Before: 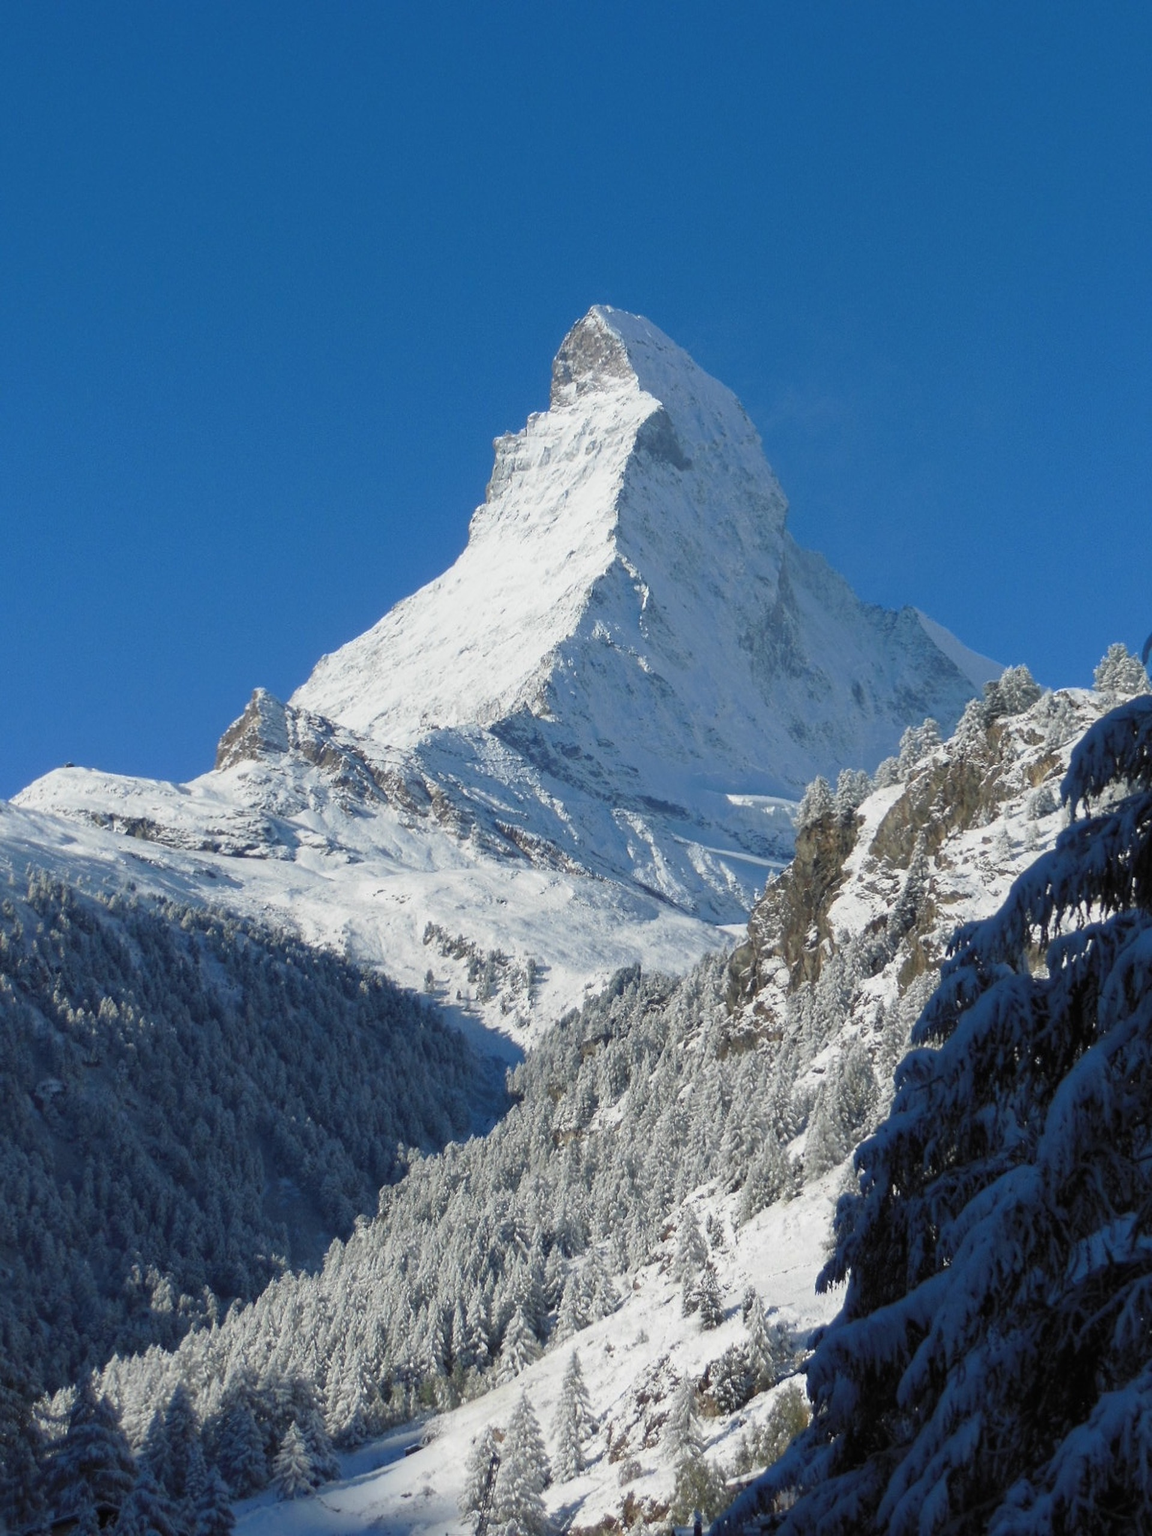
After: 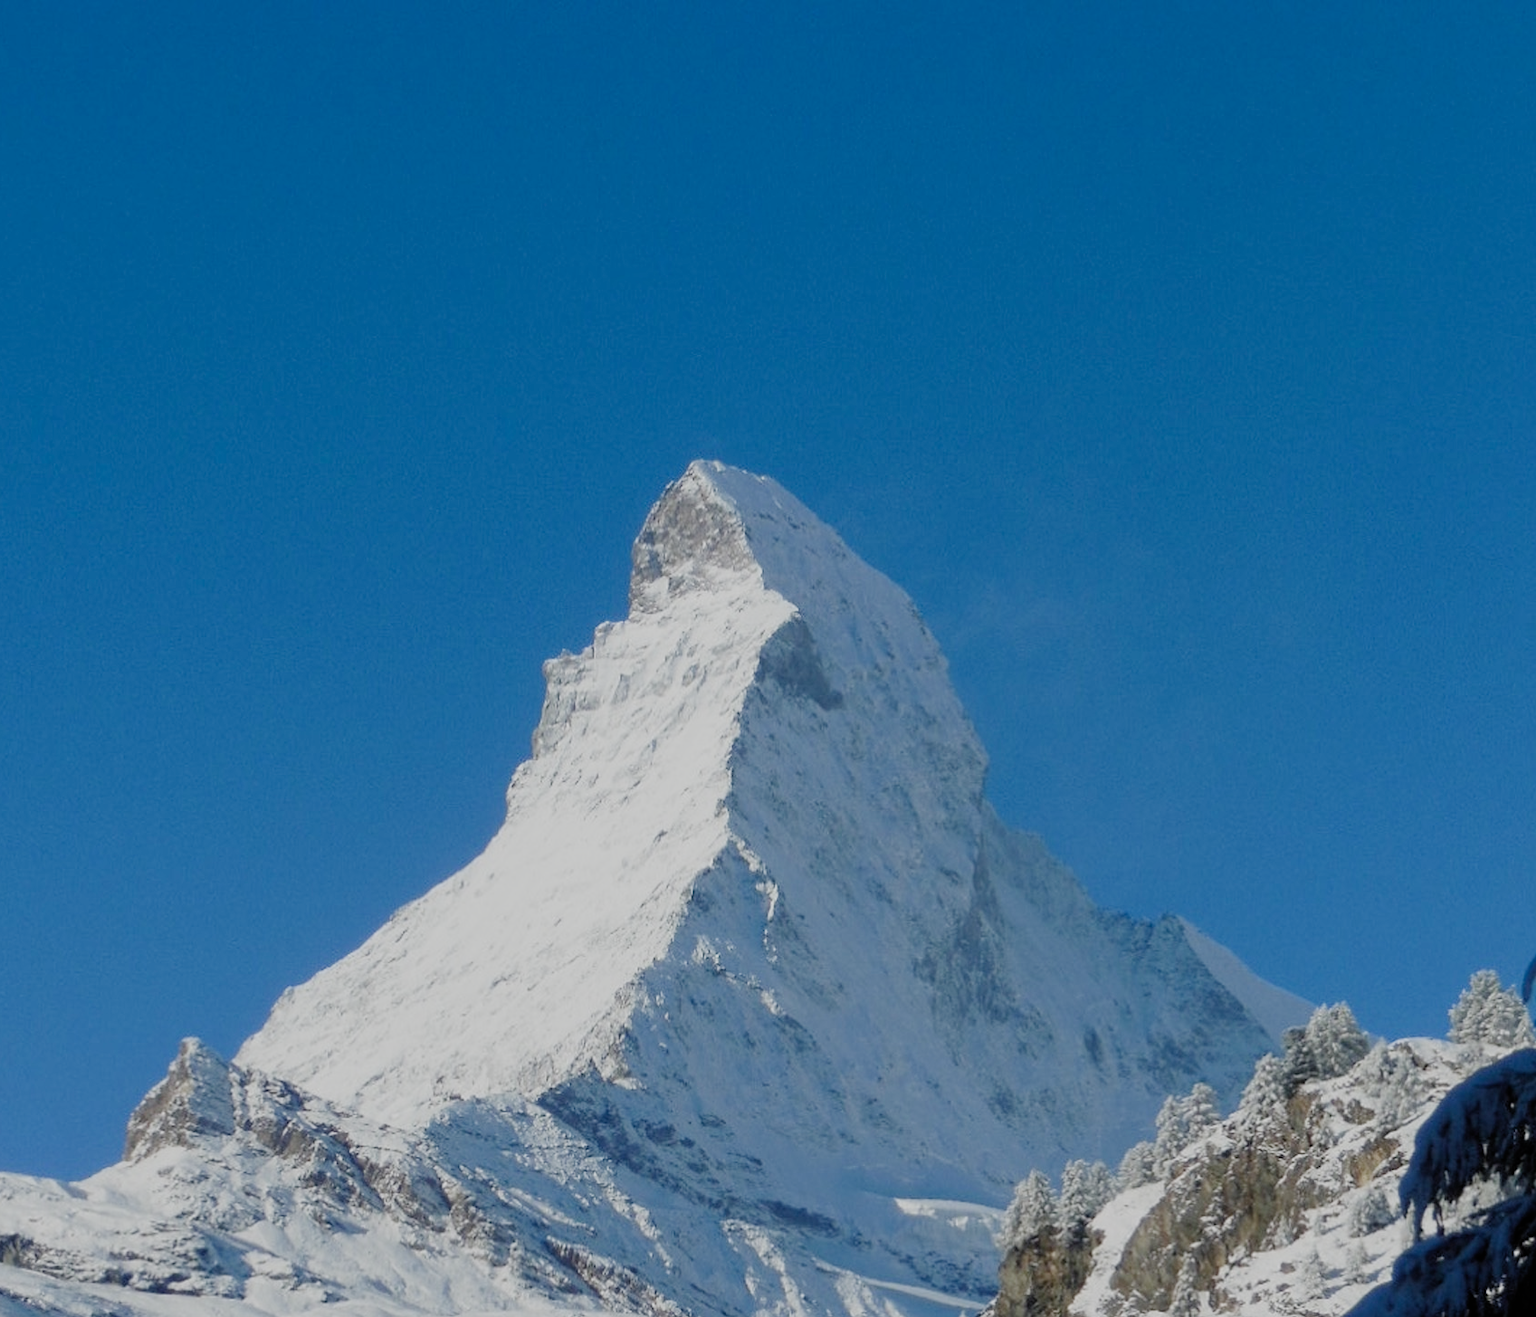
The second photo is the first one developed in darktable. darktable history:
crop and rotate: left 11.586%, bottom 43.102%
filmic rgb: black relative exposure -7.17 EV, white relative exposure 5.37 EV, hardness 3.03, add noise in highlights 0.001, preserve chrominance no, color science v3 (2019), use custom middle-gray values true, contrast in highlights soft
